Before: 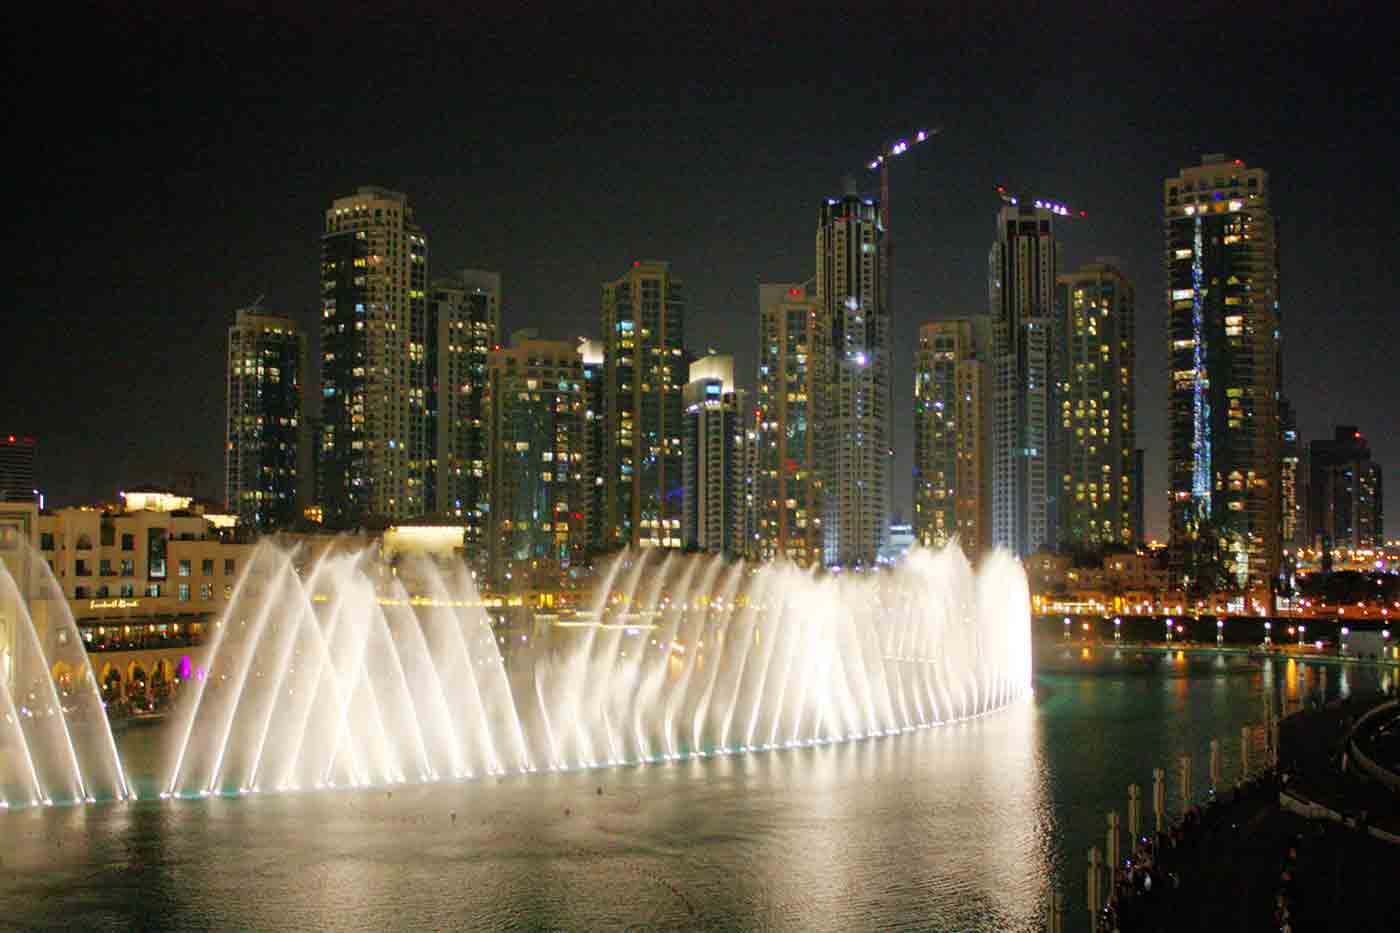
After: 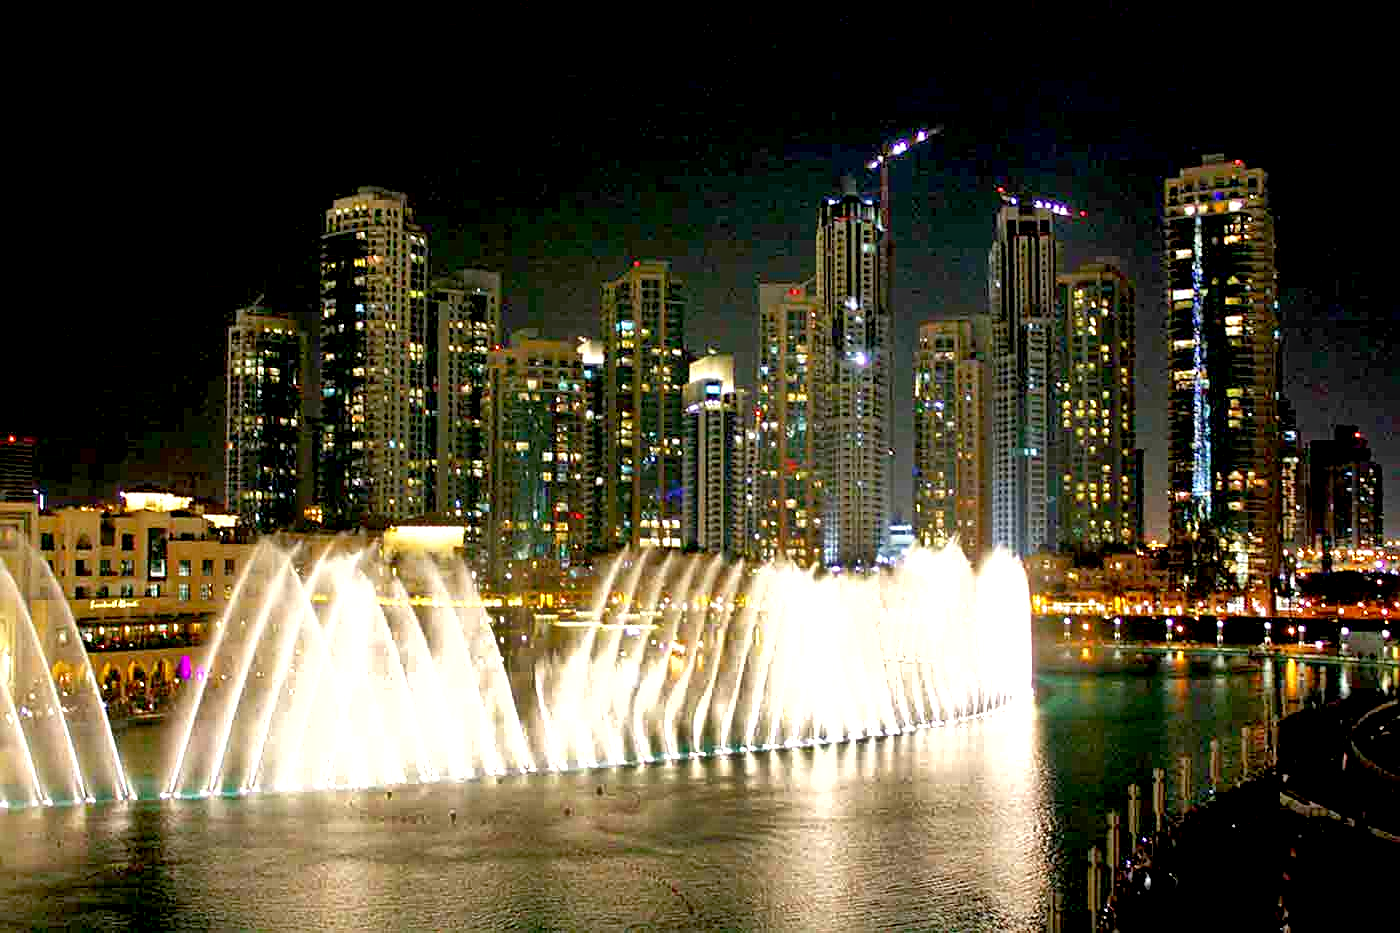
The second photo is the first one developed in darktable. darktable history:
shadows and highlights: shadows 24.5, highlights -78.15, soften with gaussian
sharpen: on, module defaults
exposure: black level correction 0.012, exposure 0.7 EV, compensate exposure bias true, compensate highlight preservation false
haze removal: compatibility mode true, adaptive false
